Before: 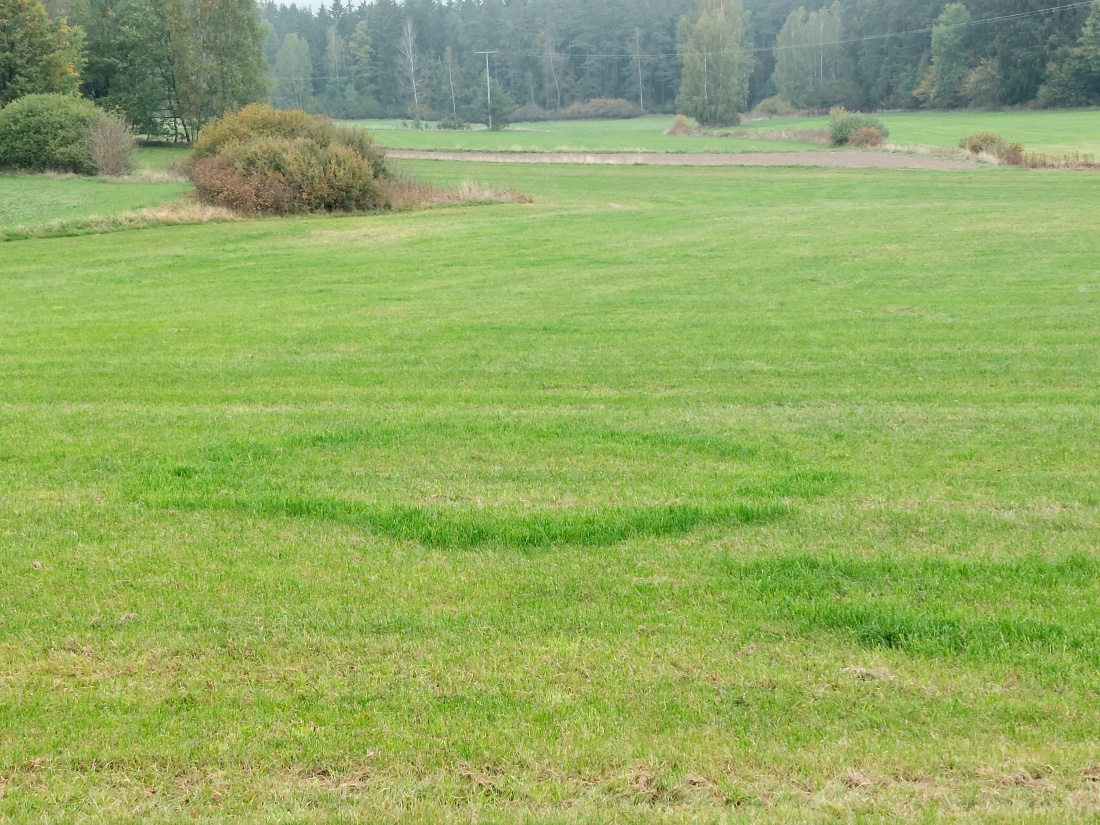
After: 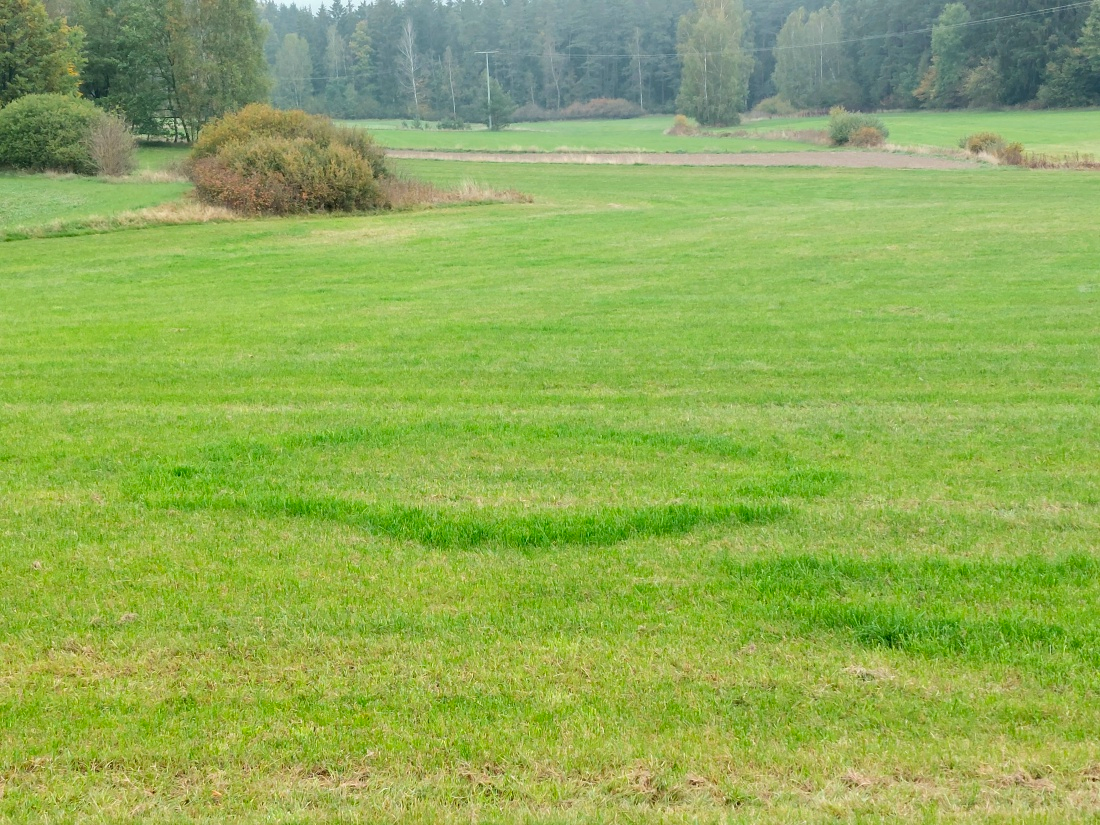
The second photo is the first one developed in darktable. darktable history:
contrast brightness saturation: contrast 0.039, saturation 0.164
